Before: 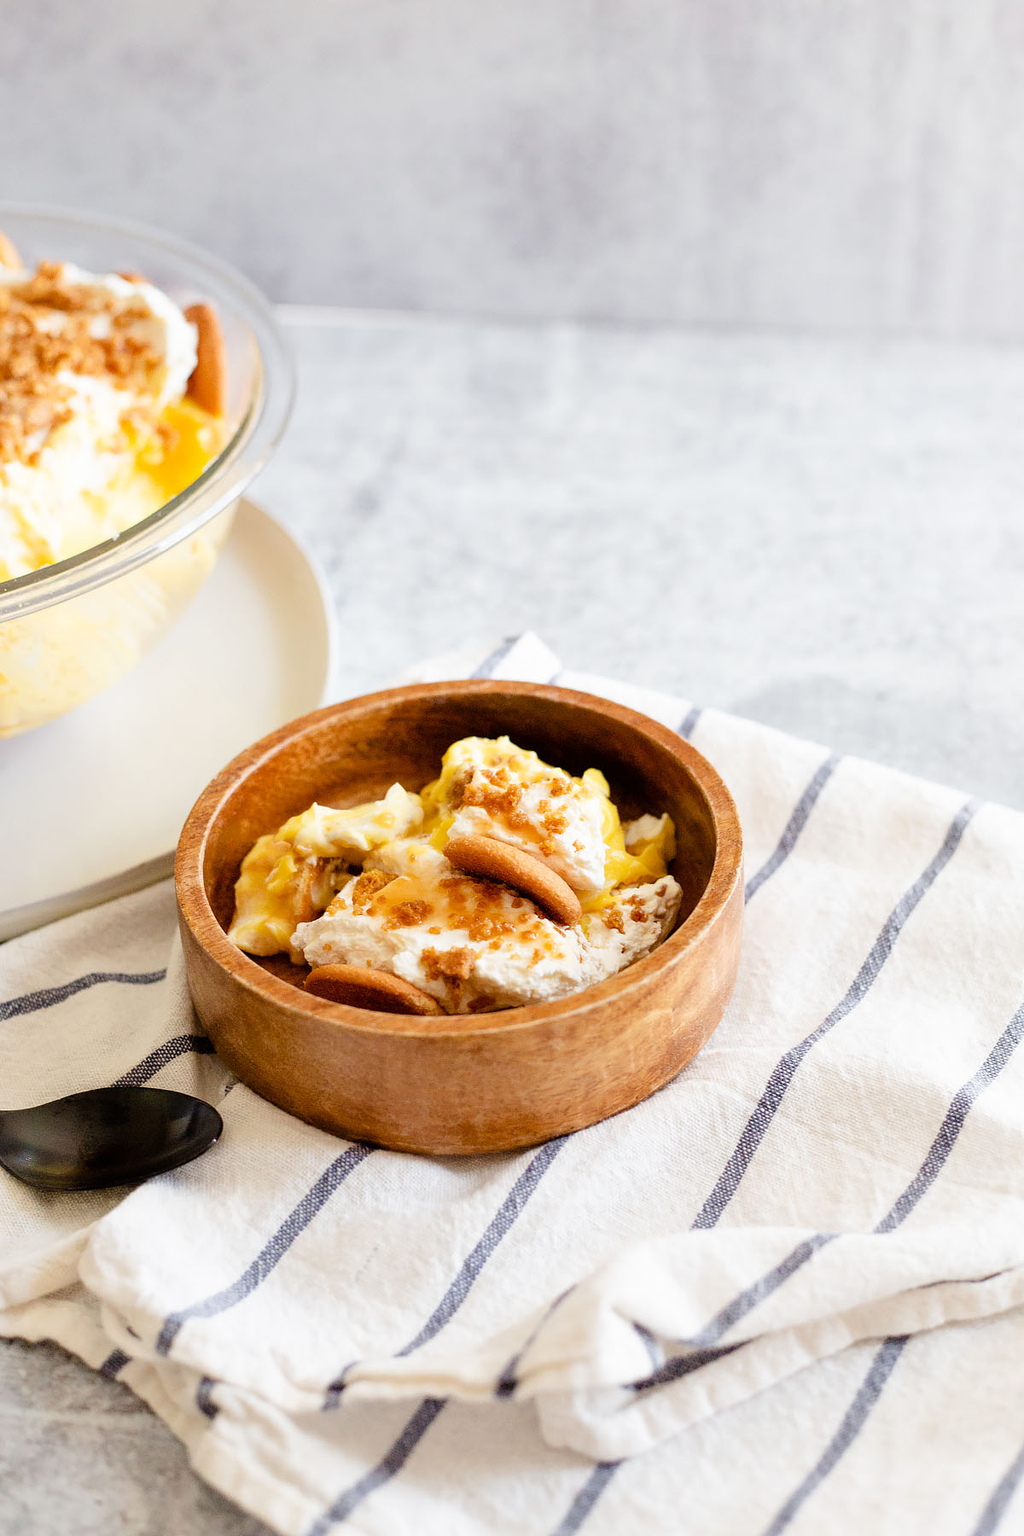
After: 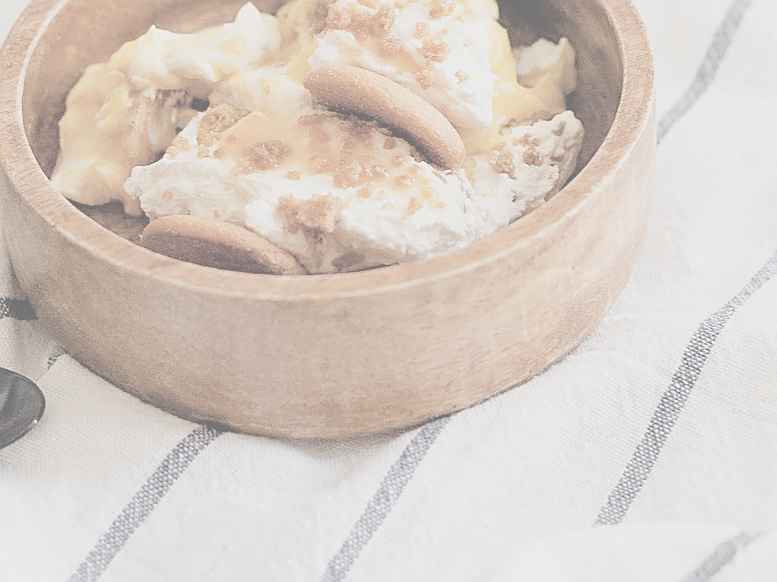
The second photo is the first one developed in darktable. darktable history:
crop: left 18.052%, top 50.843%, right 17.168%, bottom 16.807%
tone equalizer: edges refinement/feathering 500, mask exposure compensation -1.57 EV, preserve details no
sharpen: on, module defaults
contrast brightness saturation: contrast -0.317, brightness 0.767, saturation -0.766
